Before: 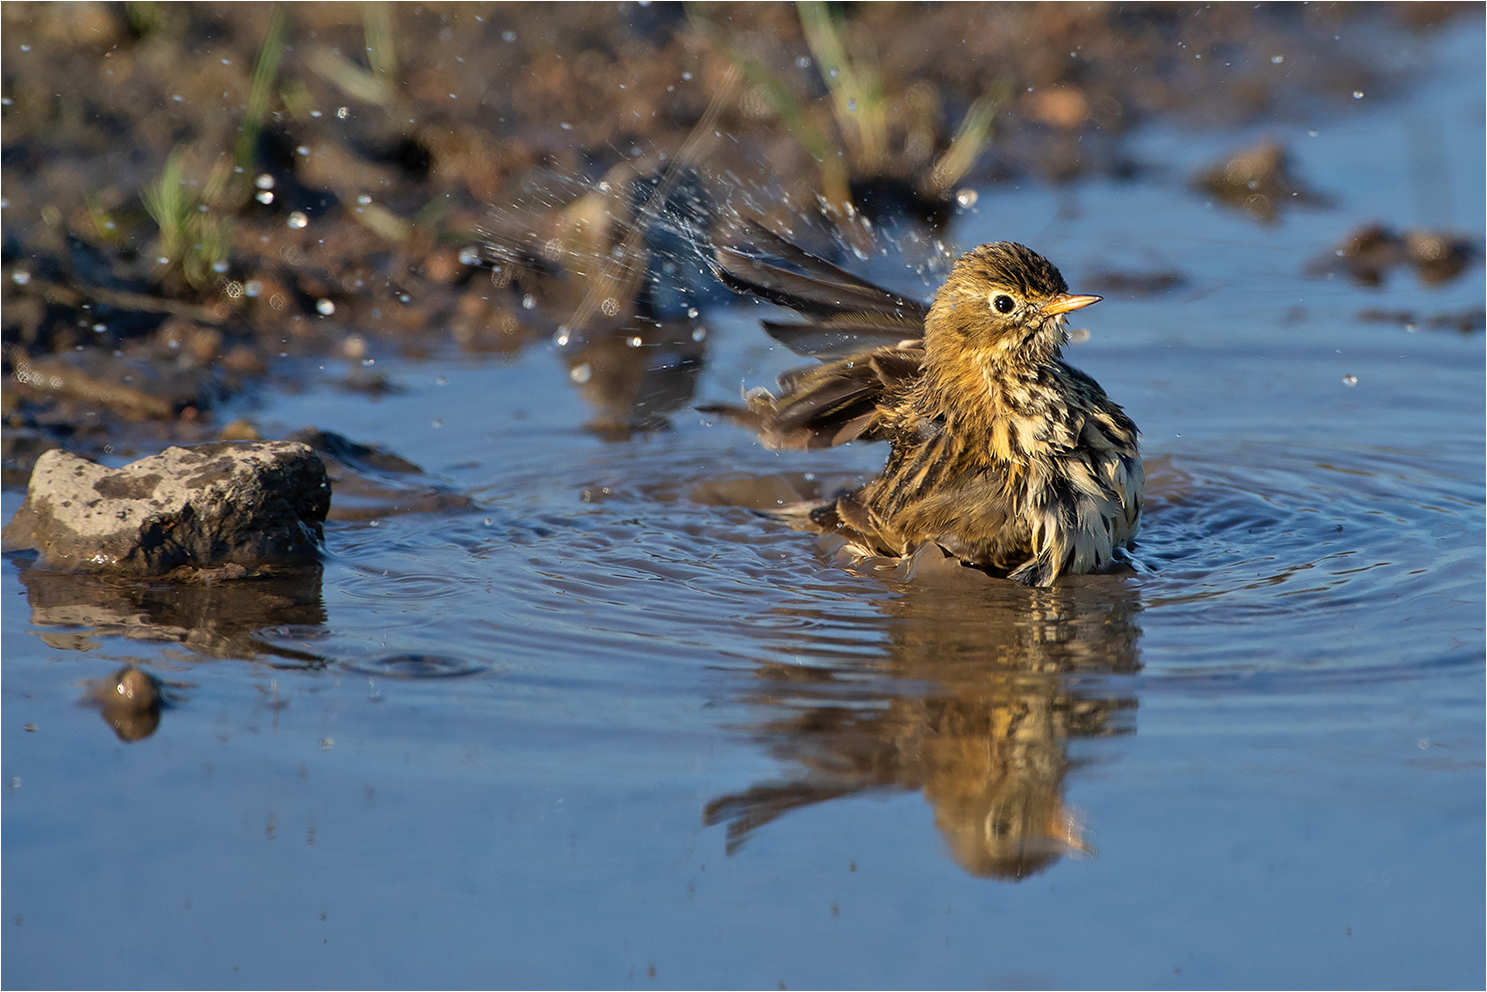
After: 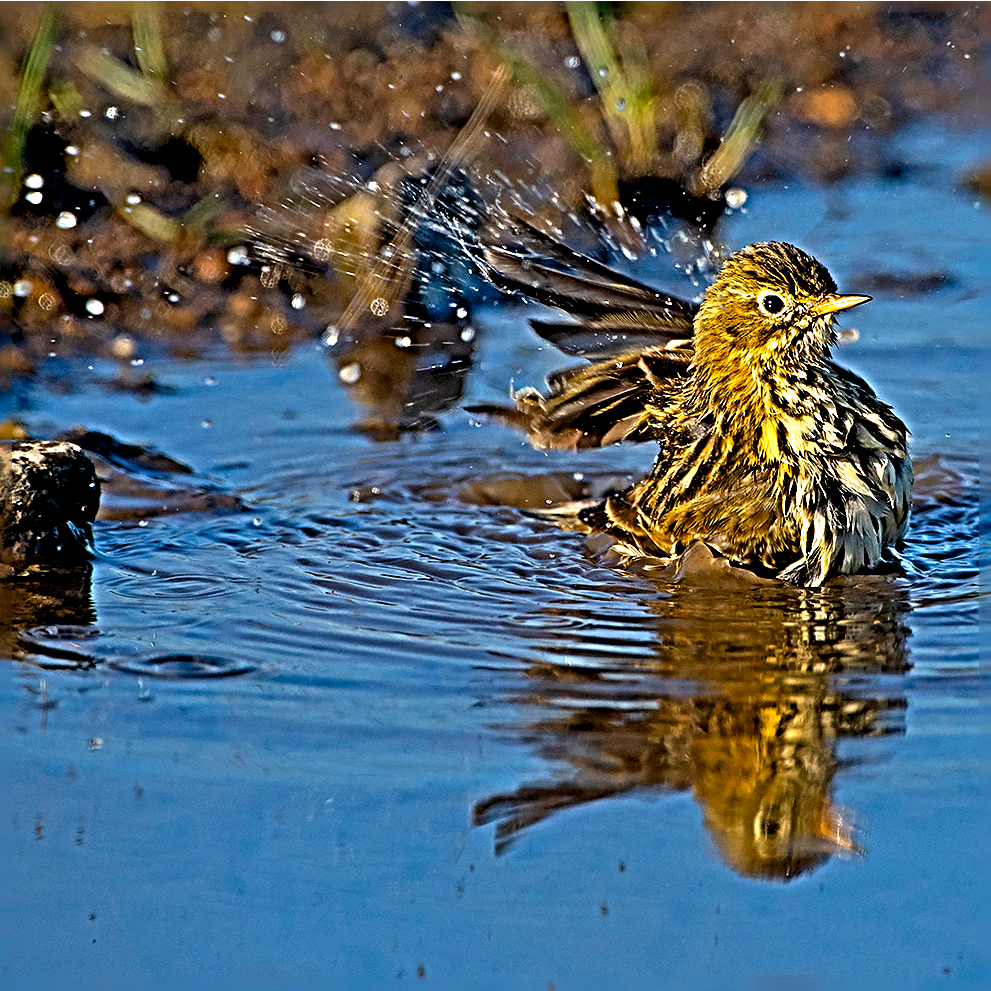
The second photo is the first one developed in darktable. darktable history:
sharpen: radius 6.3, amount 1.8, threshold 0
crop and rotate: left 15.546%, right 17.787%
color balance rgb: perceptual saturation grading › global saturation 30%, global vibrance 20%
contrast brightness saturation: saturation 0.13
exposure: black level correction 0.011, compensate highlight preservation false
